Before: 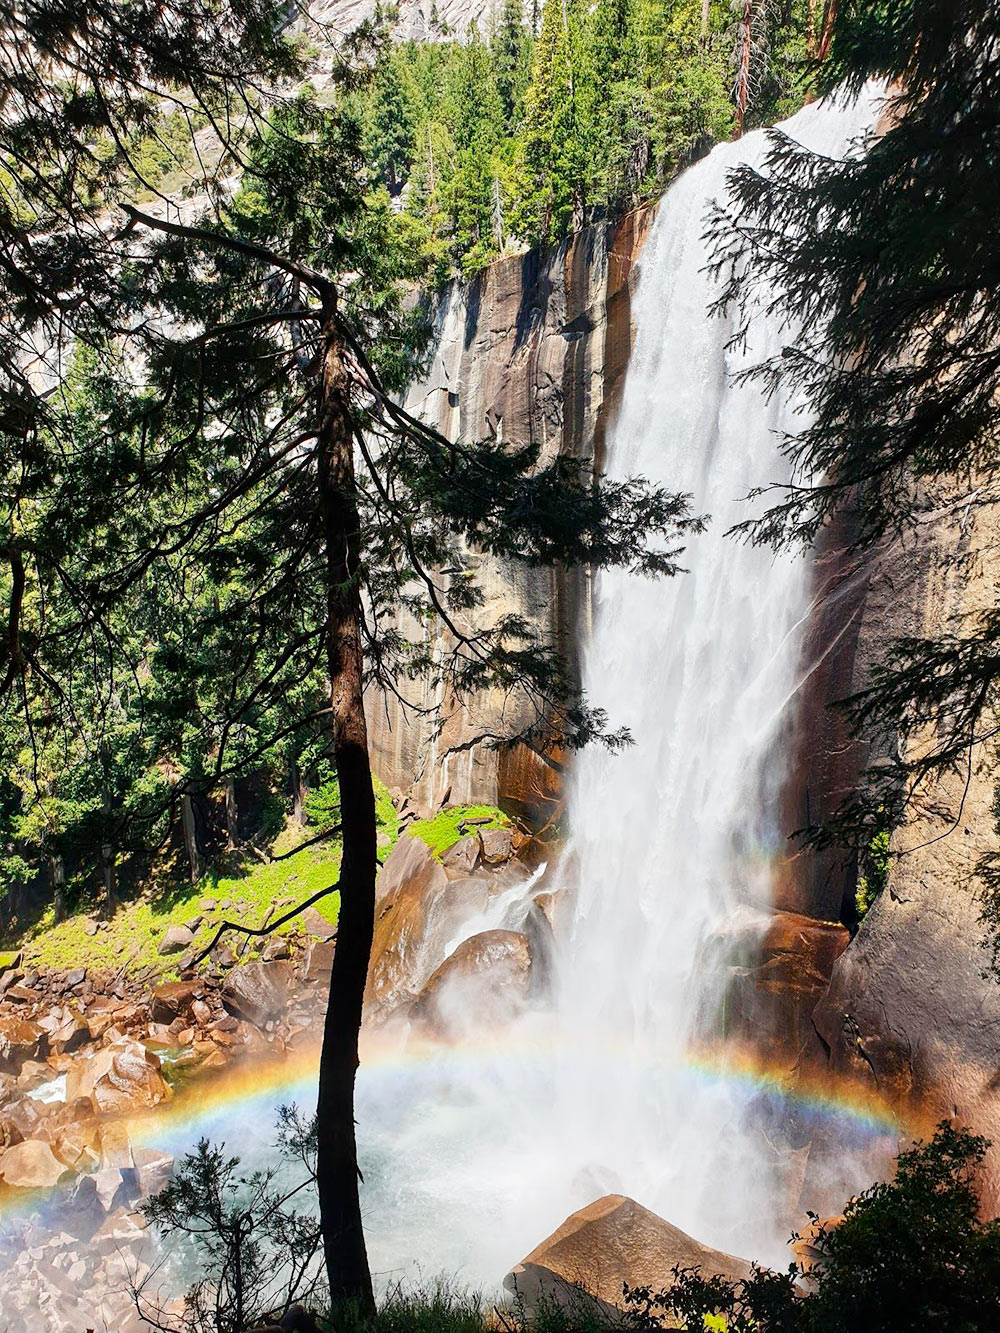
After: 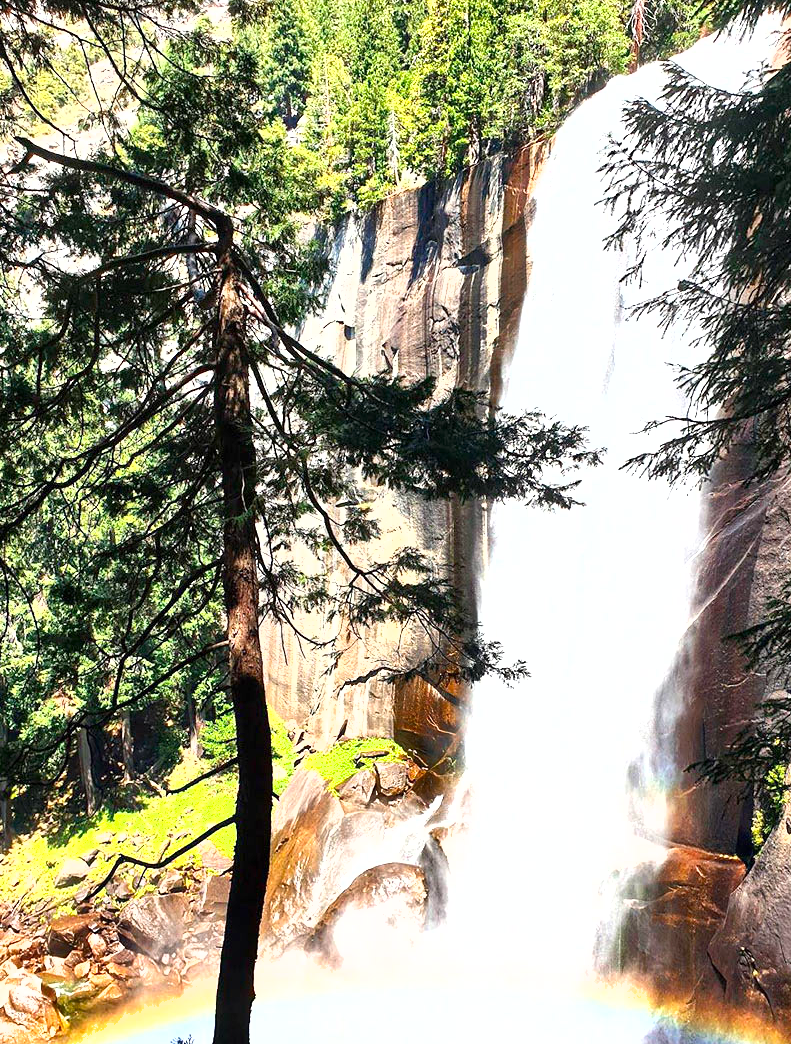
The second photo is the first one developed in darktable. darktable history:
exposure: exposure 1 EV, compensate highlight preservation false
crop and rotate: left 10.438%, top 5.093%, right 10.369%, bottom 16.57%
base curve: curves: ch0 [(0, 0) (0.989, 0.992)]
shadows and highlights: shadows 52.85, soften with gaussian
